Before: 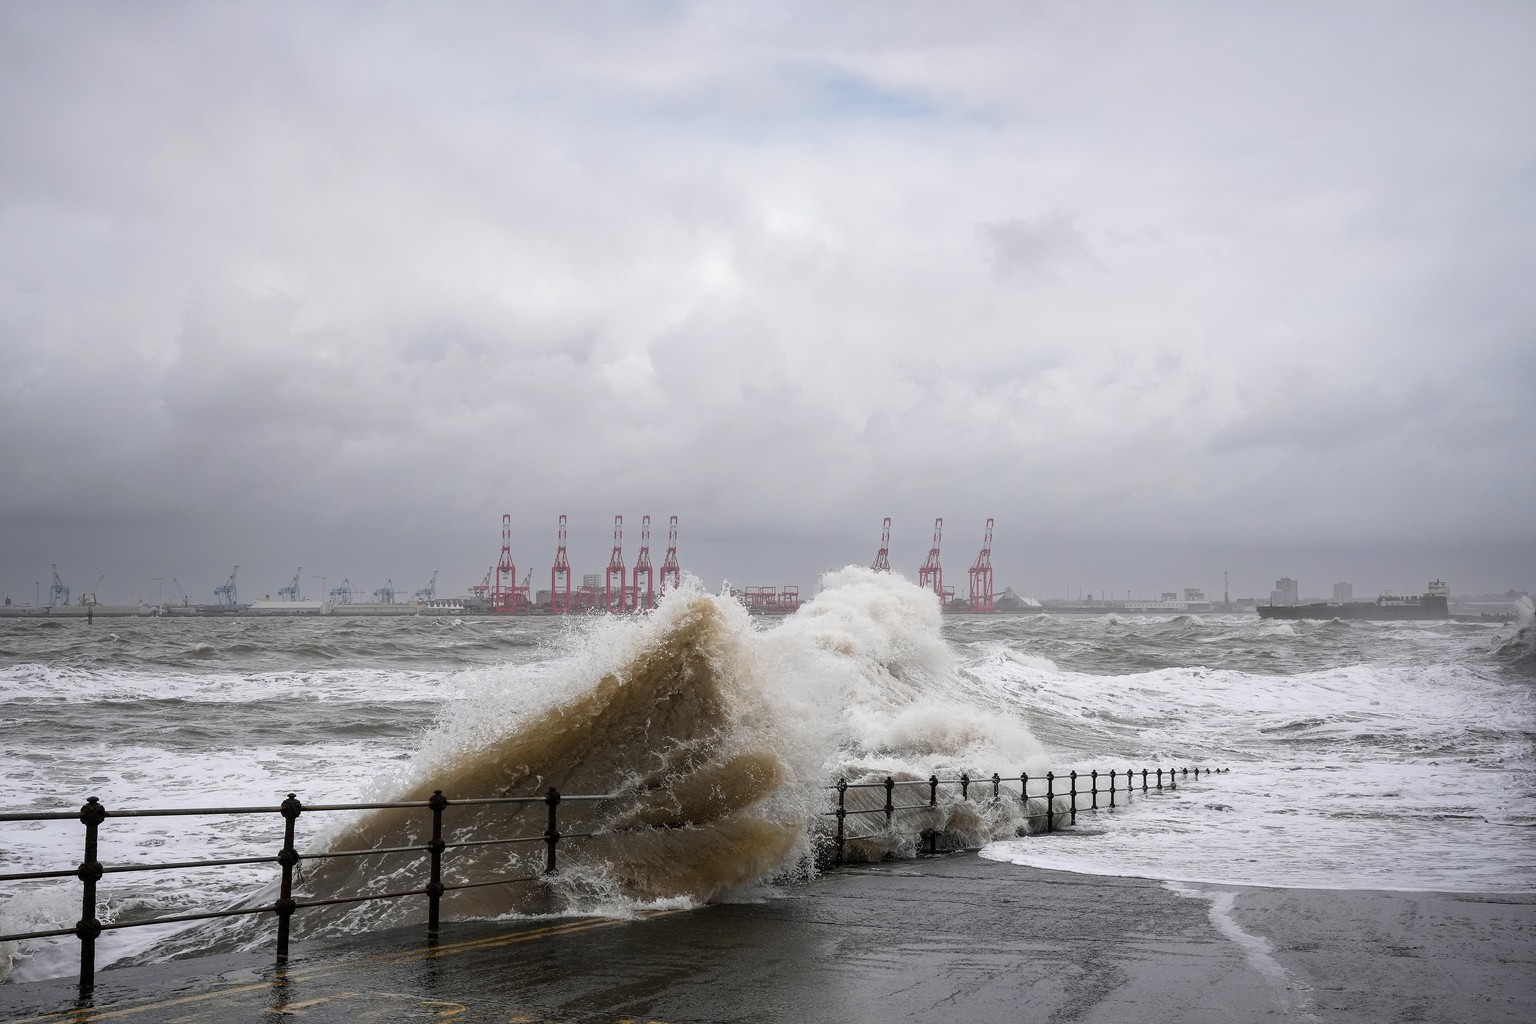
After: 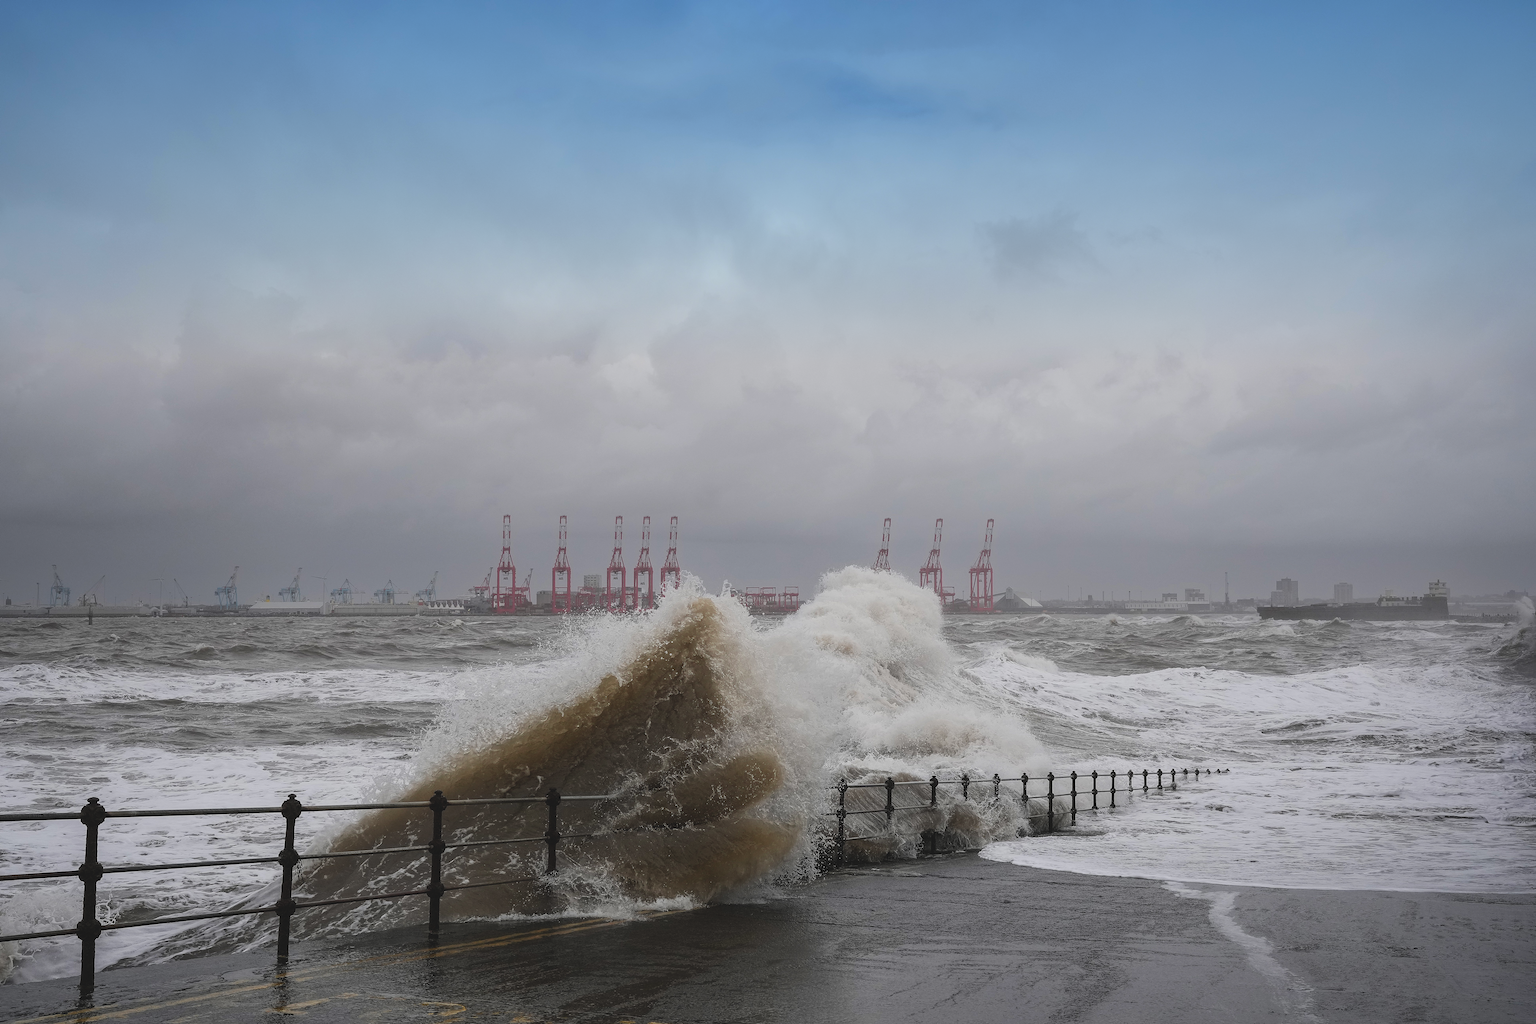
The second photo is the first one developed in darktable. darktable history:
exposure: black level correction -0.015, exposure -0.5 EV, compensate highlight preservation false
graduated density: density 2.02 EV, hardness 44%, rotation 0.374°, offset 8.21, hue 208.8°, saturation 97%
